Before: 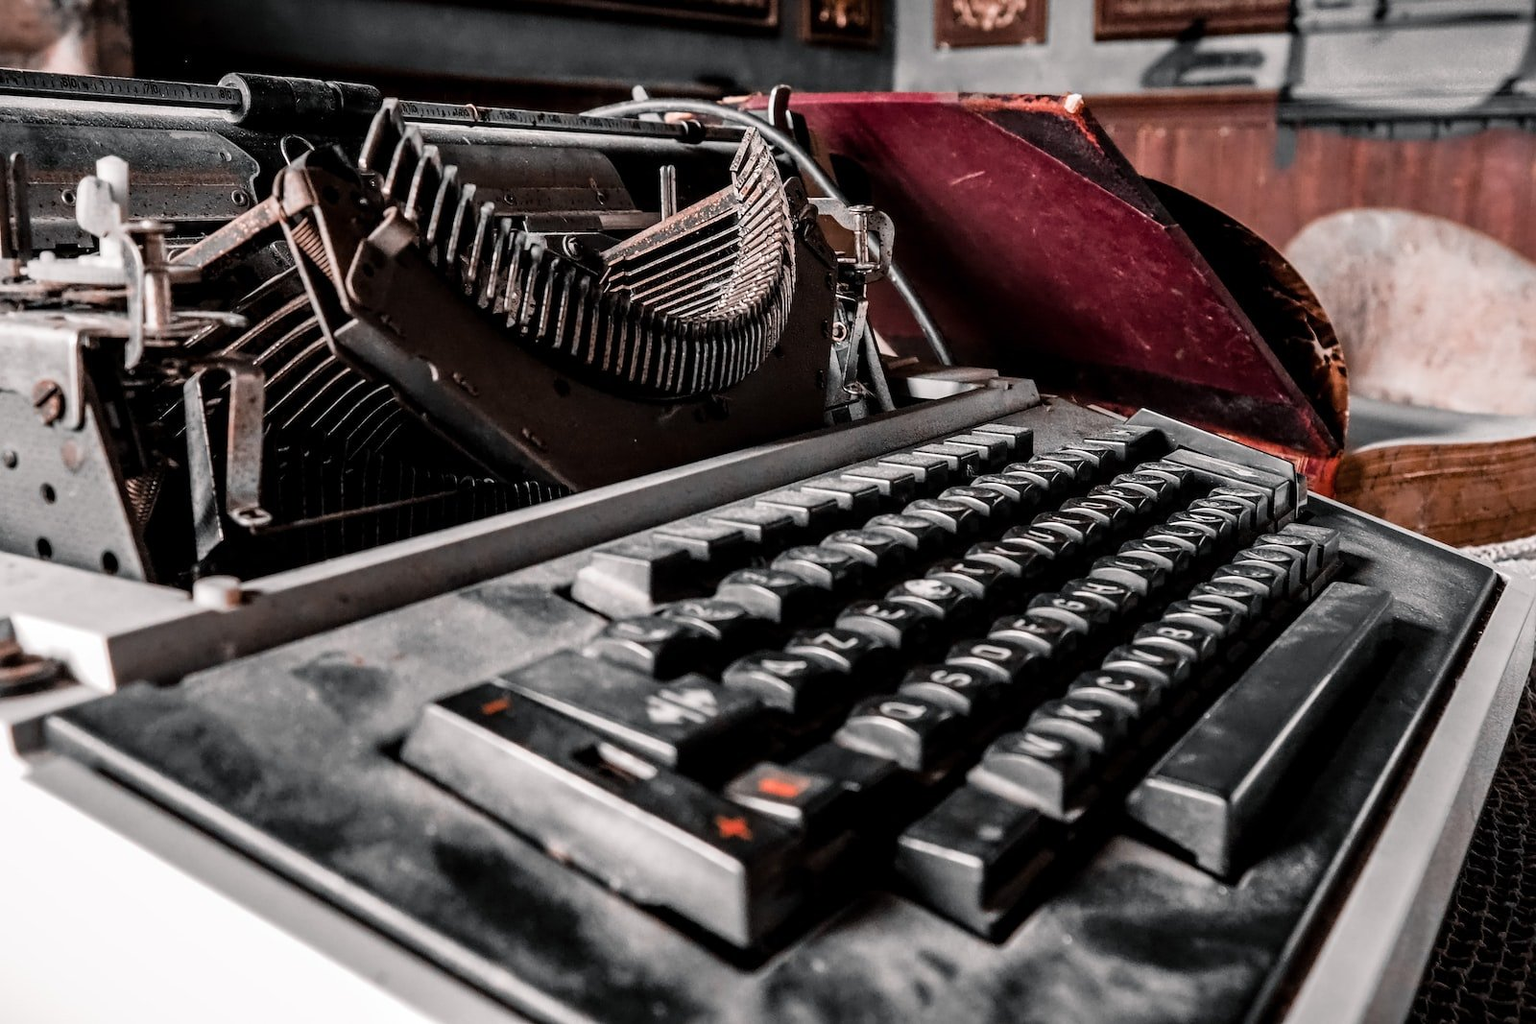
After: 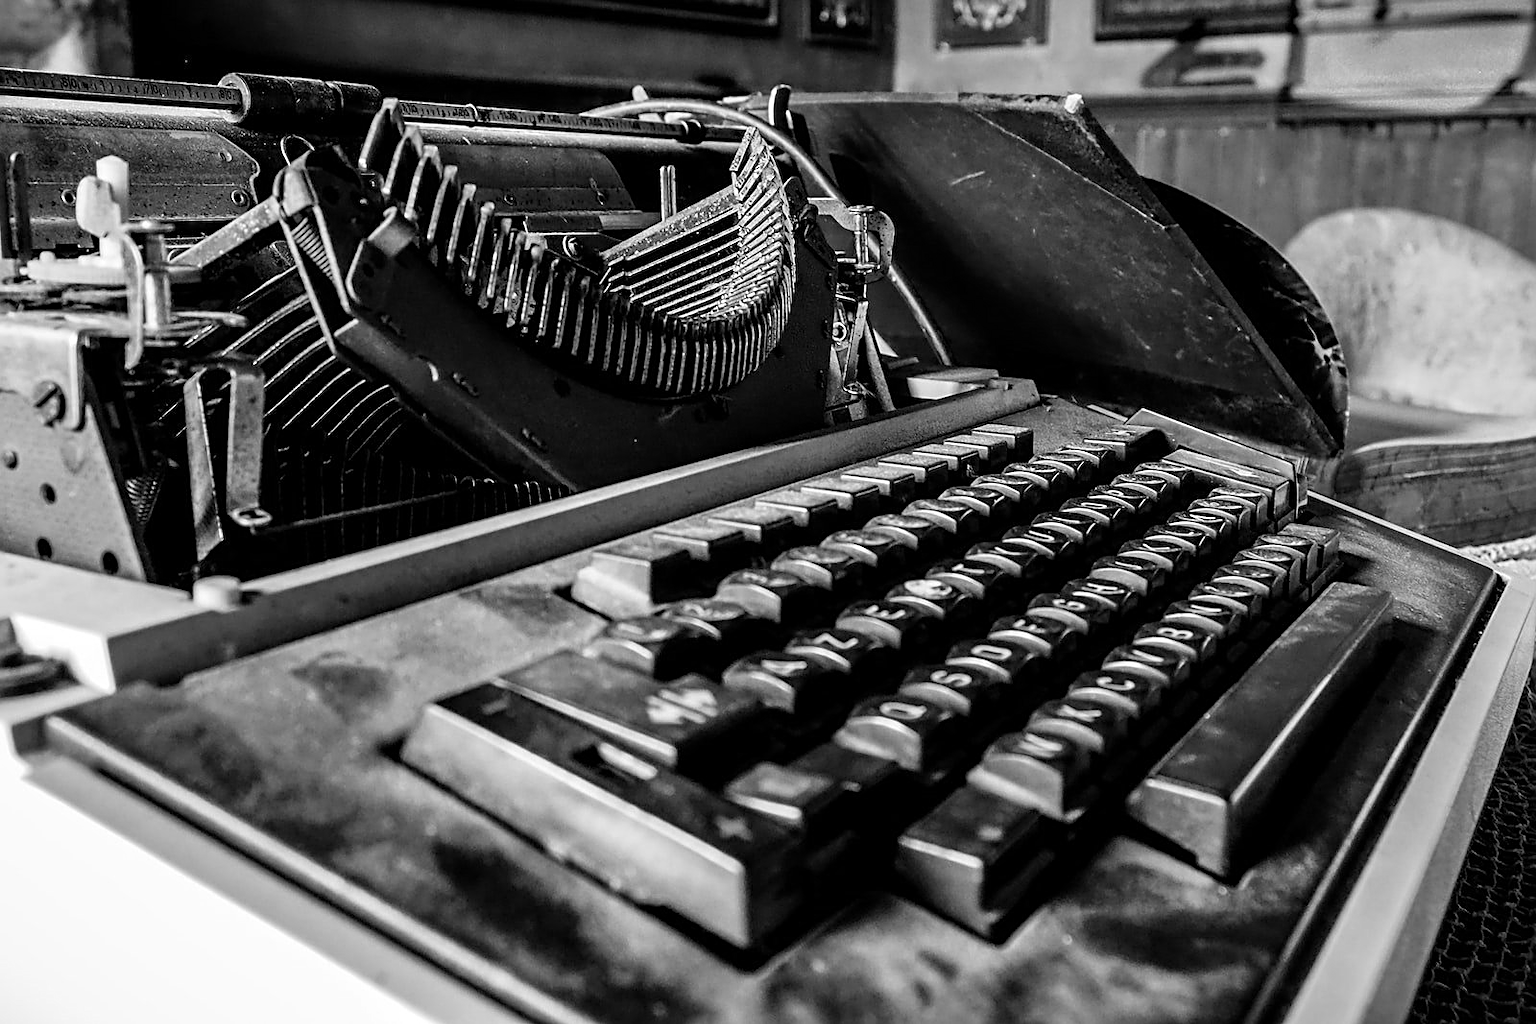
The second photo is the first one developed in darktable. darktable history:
sharpen: on, module defaults
white balance: red 1.138, green 0.996, blue 0.812
monochrome: size 1
